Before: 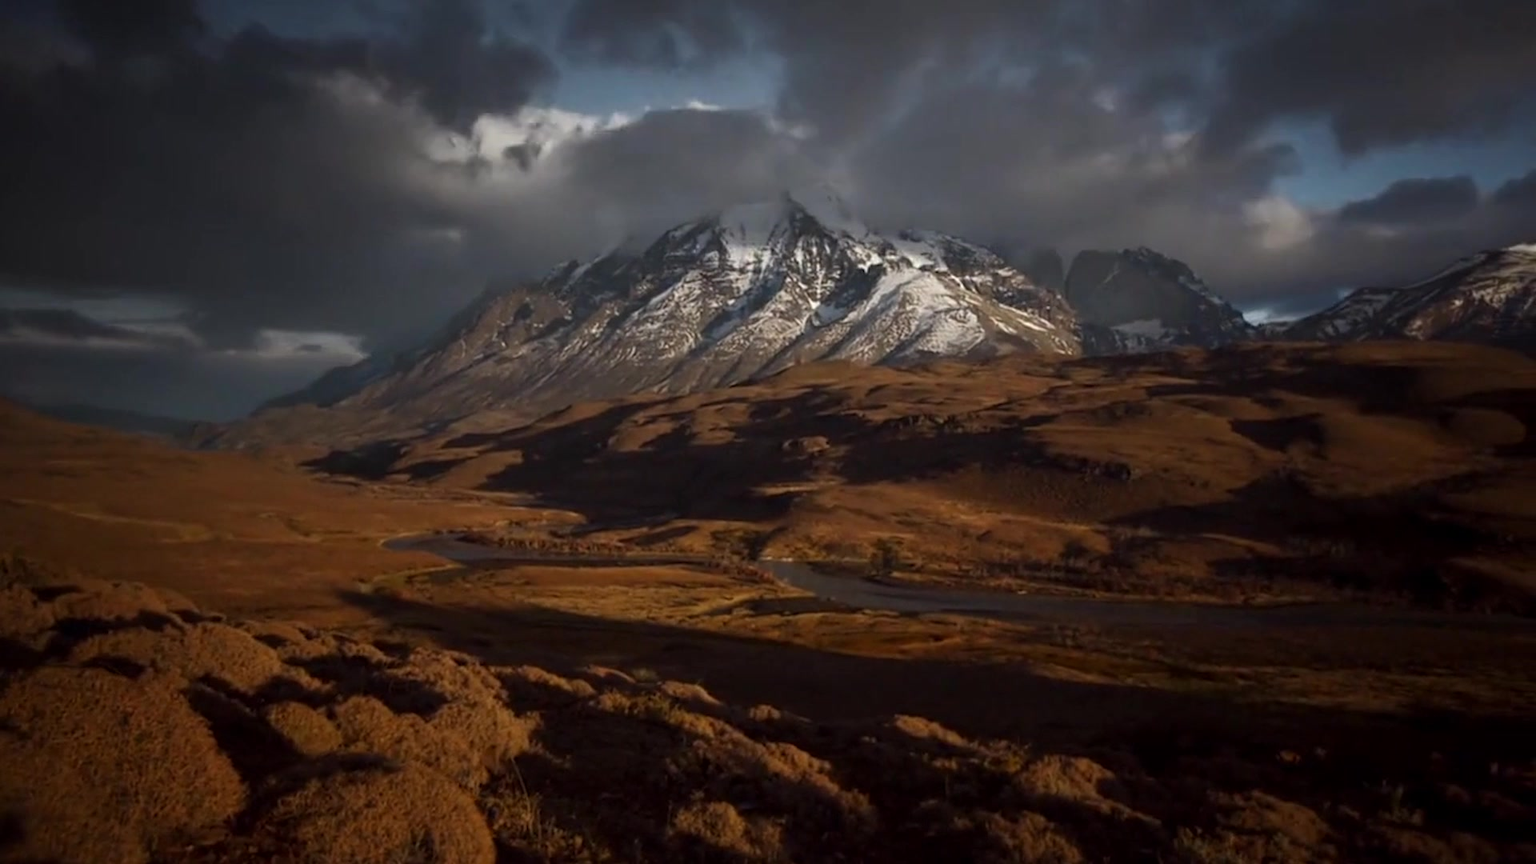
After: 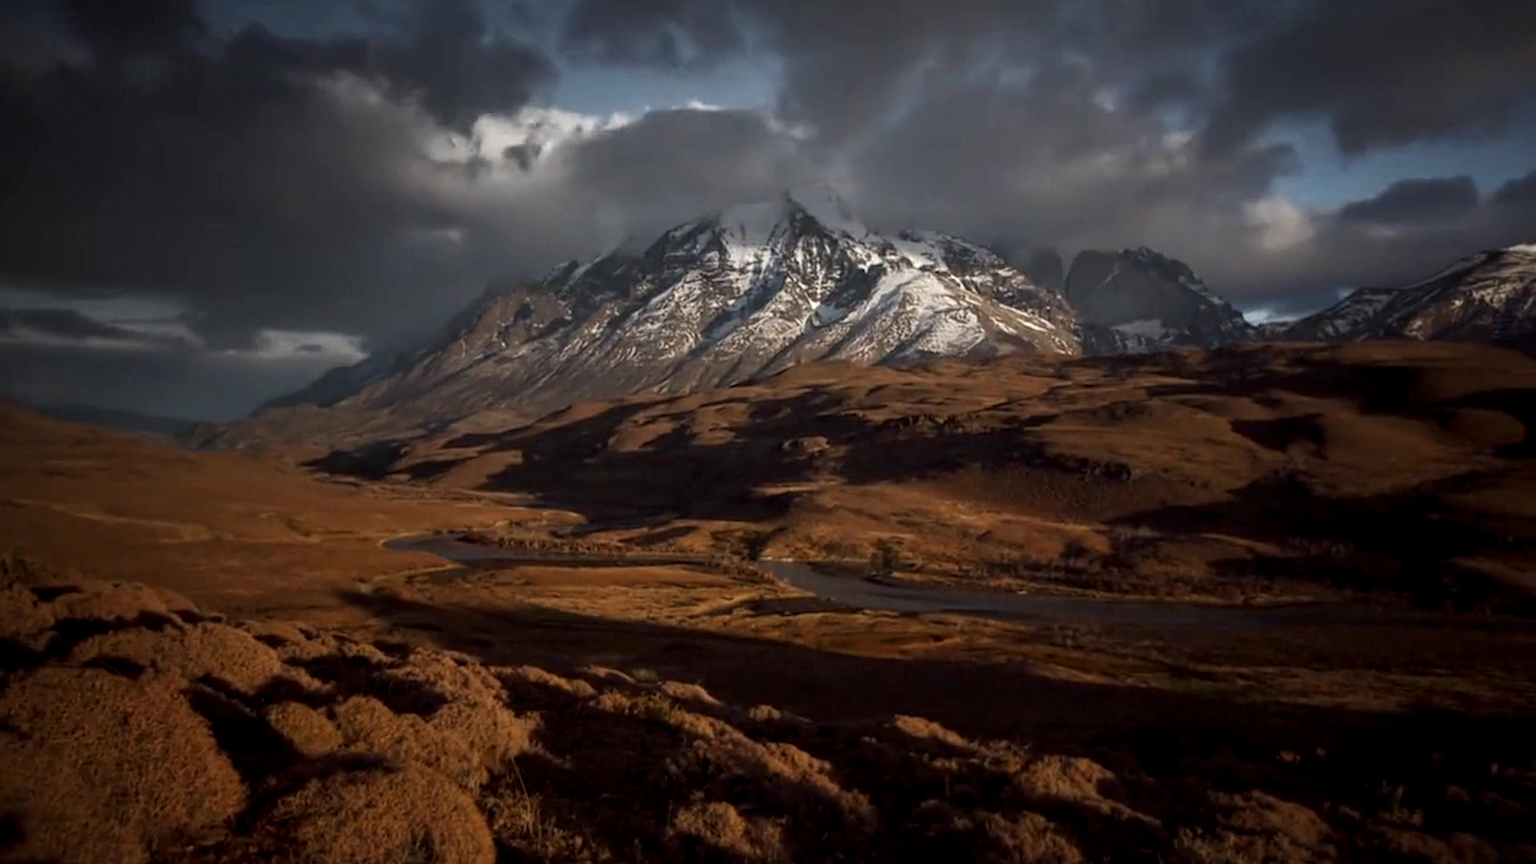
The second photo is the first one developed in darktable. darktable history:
color zones: curves: ch2 [(0, 0.5) (0.143, 0.5) (0.286, 0.416) (0.429, 0.5) (0.571, 0.5) (0.714, 0.5) (0.857, 0.5) (1, 0.5)]
local contrast: on, module defaults
